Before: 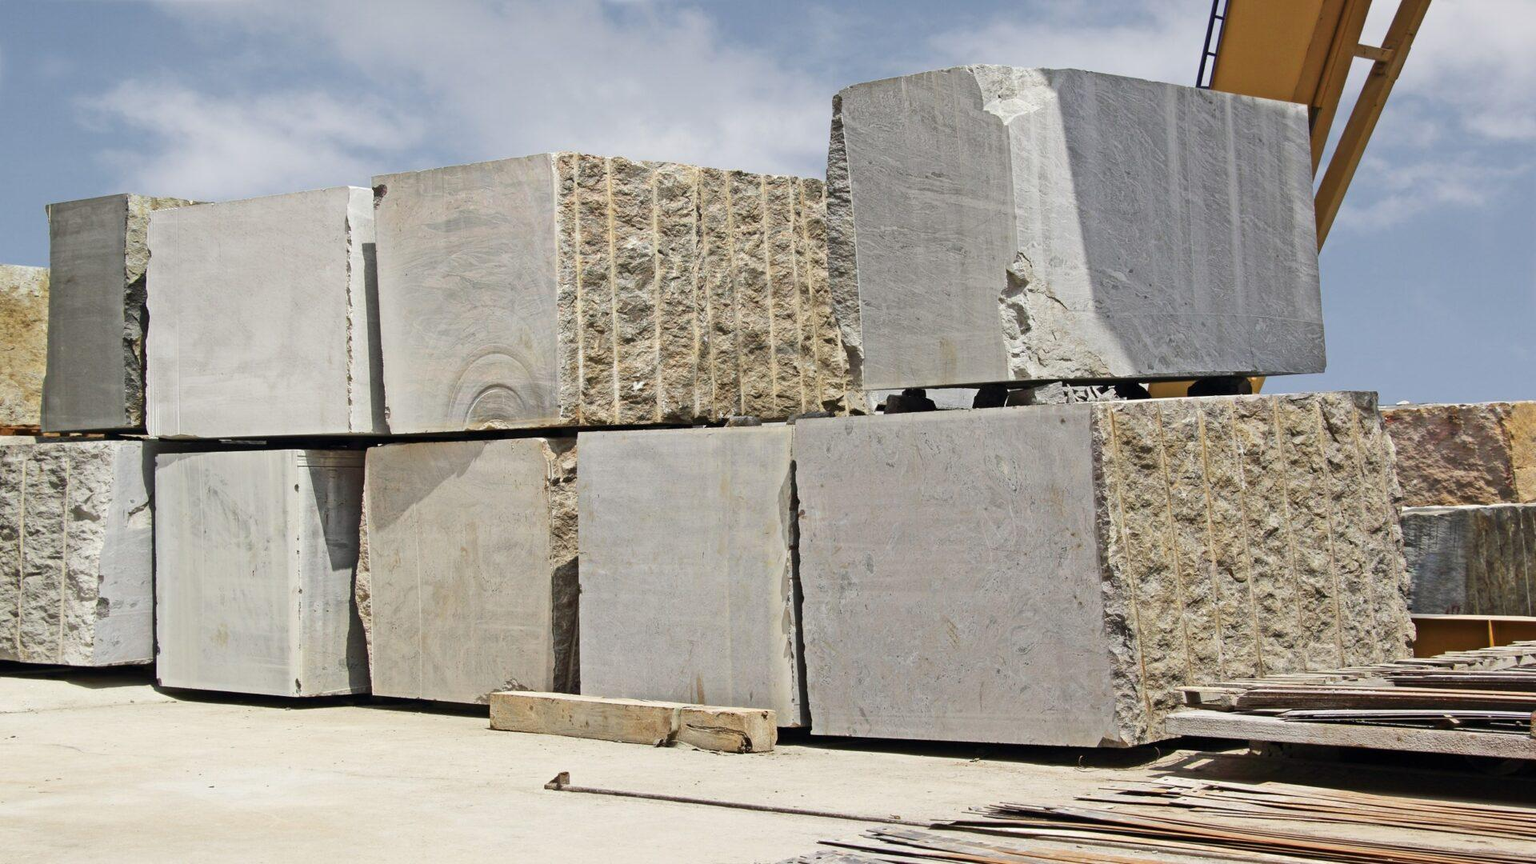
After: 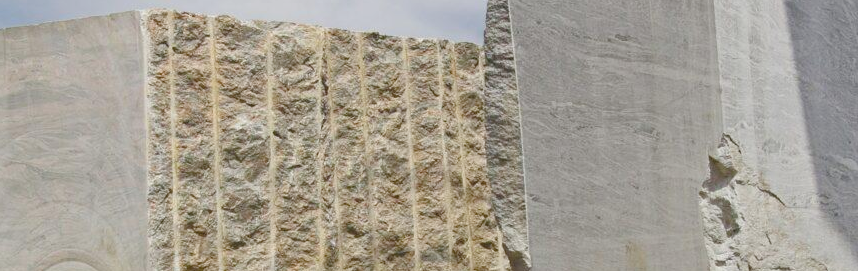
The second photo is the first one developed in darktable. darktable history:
crop: left 28.64%, top 16.832%, right 26.637%, bottom 58.055%
color balance rgb: perceptual saturation grading › global saturation 20%, perceptual saturation grading › highlights -25%, perceptual saturation grading › shadows 50%
contrast brightness saturation: contrast -0.15, brightness 0.05, saturation -0.12
